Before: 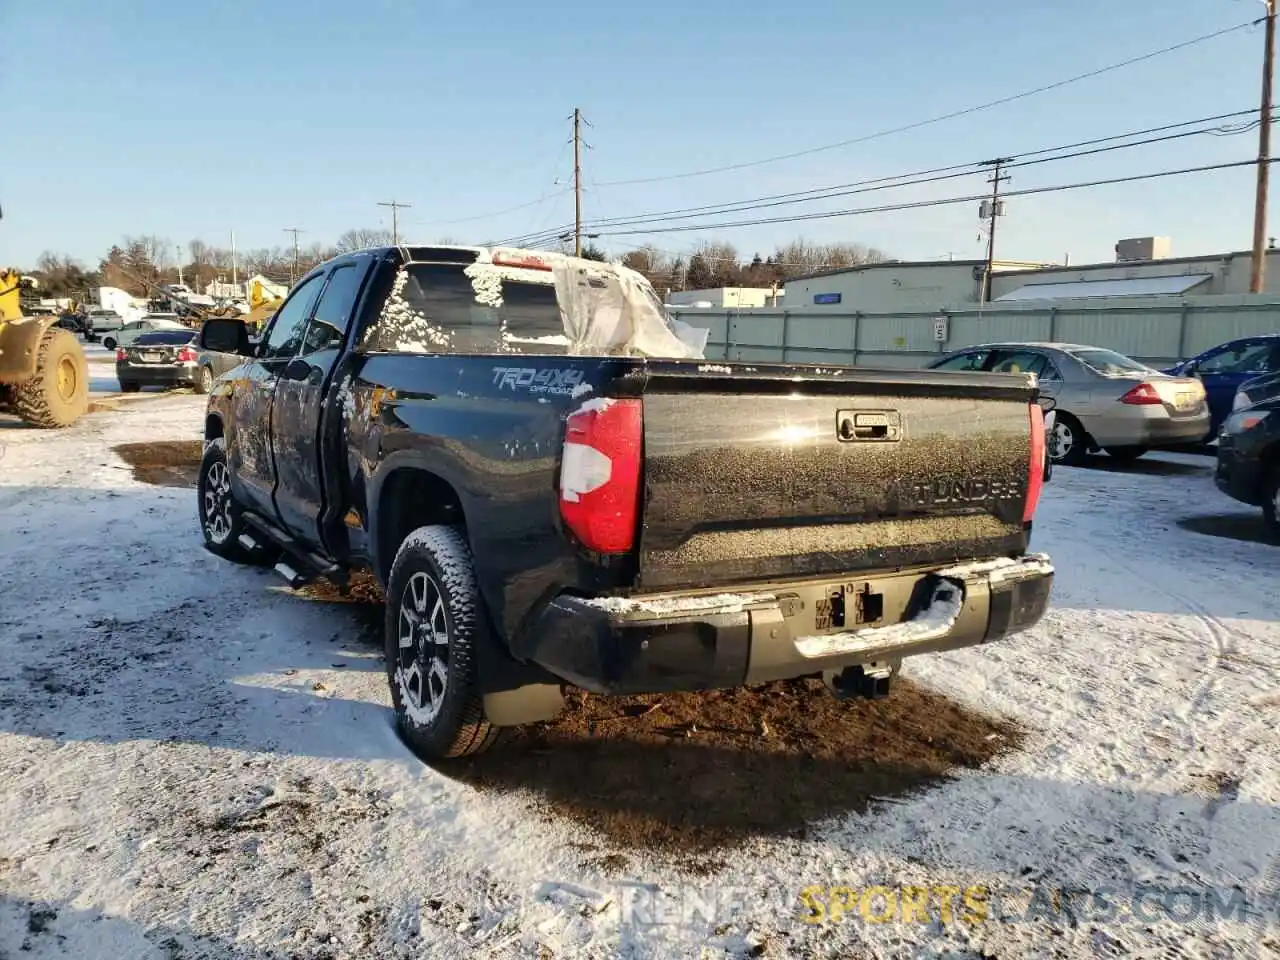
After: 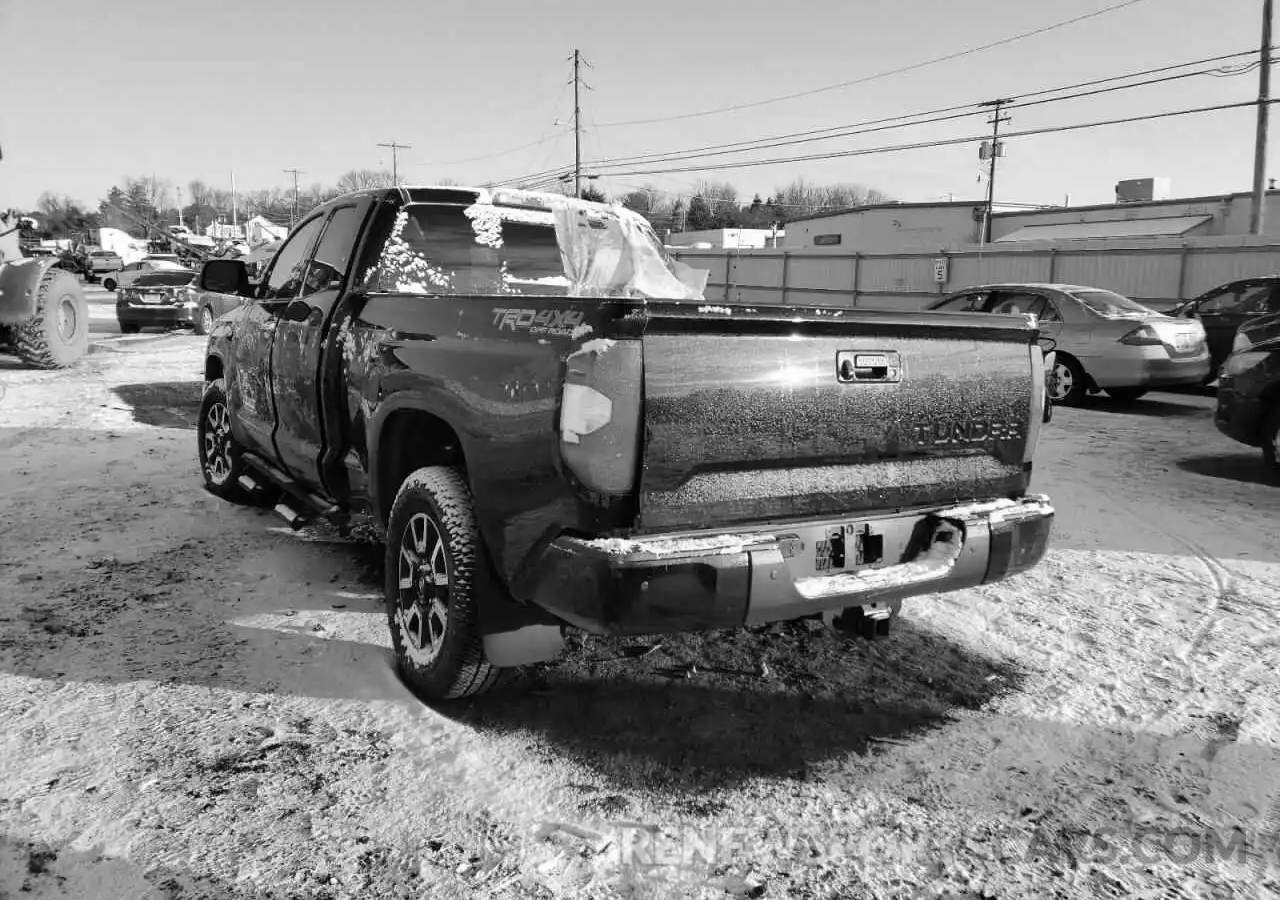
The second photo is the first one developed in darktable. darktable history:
crop and rotate: top 6.25%
monochrome: on, module defaults
